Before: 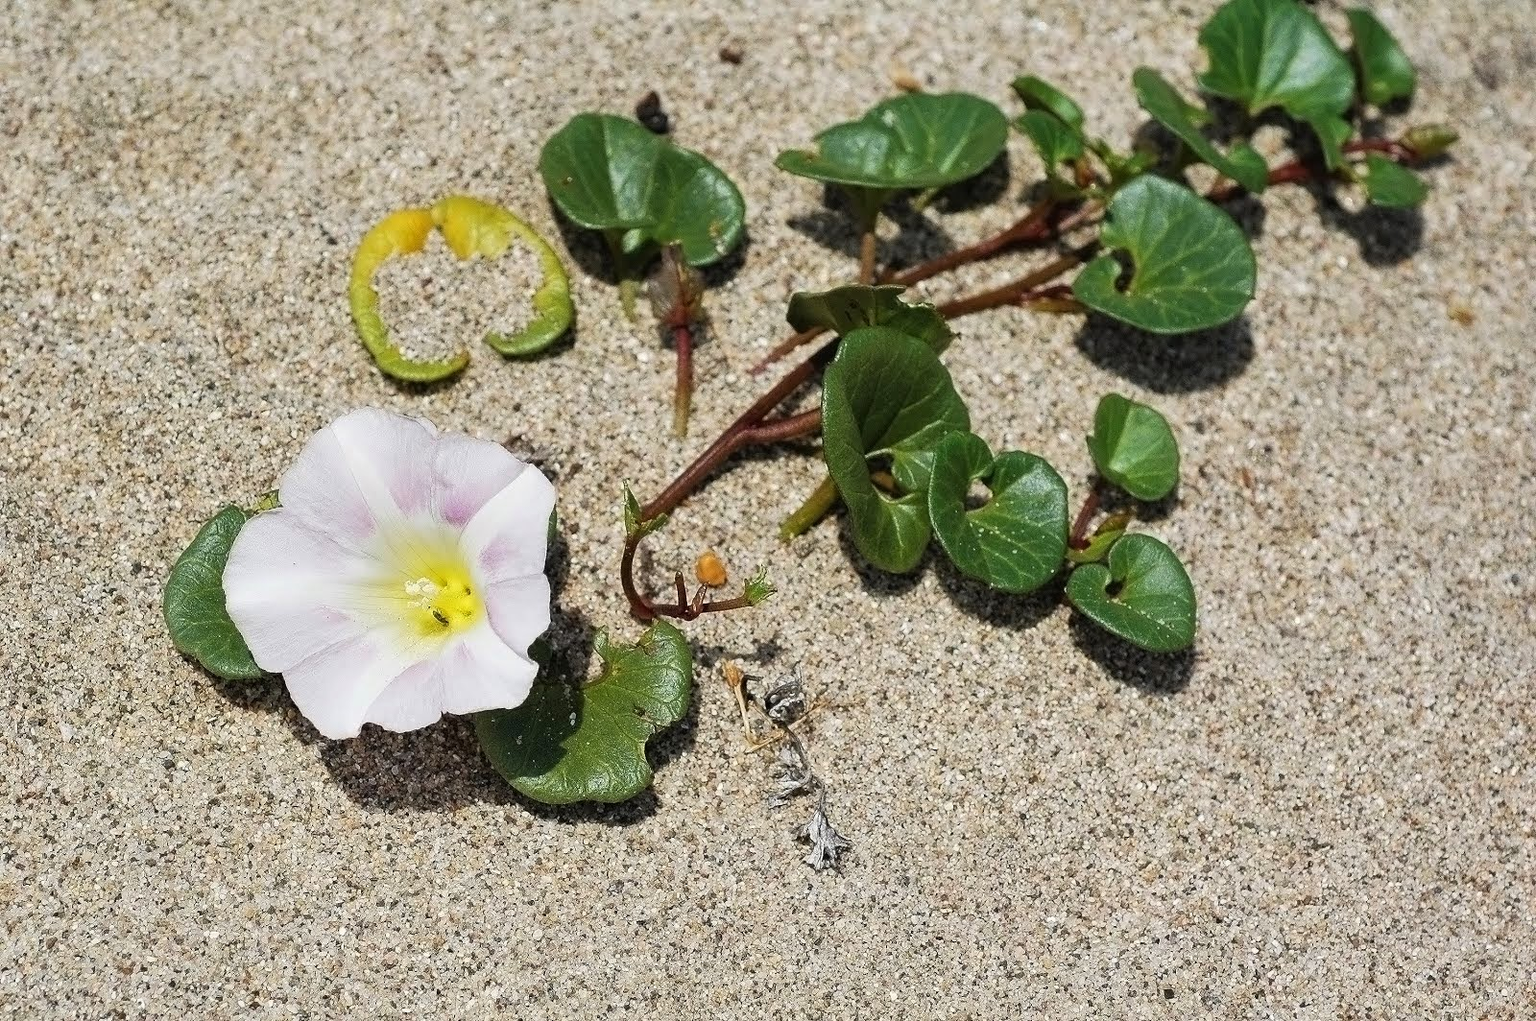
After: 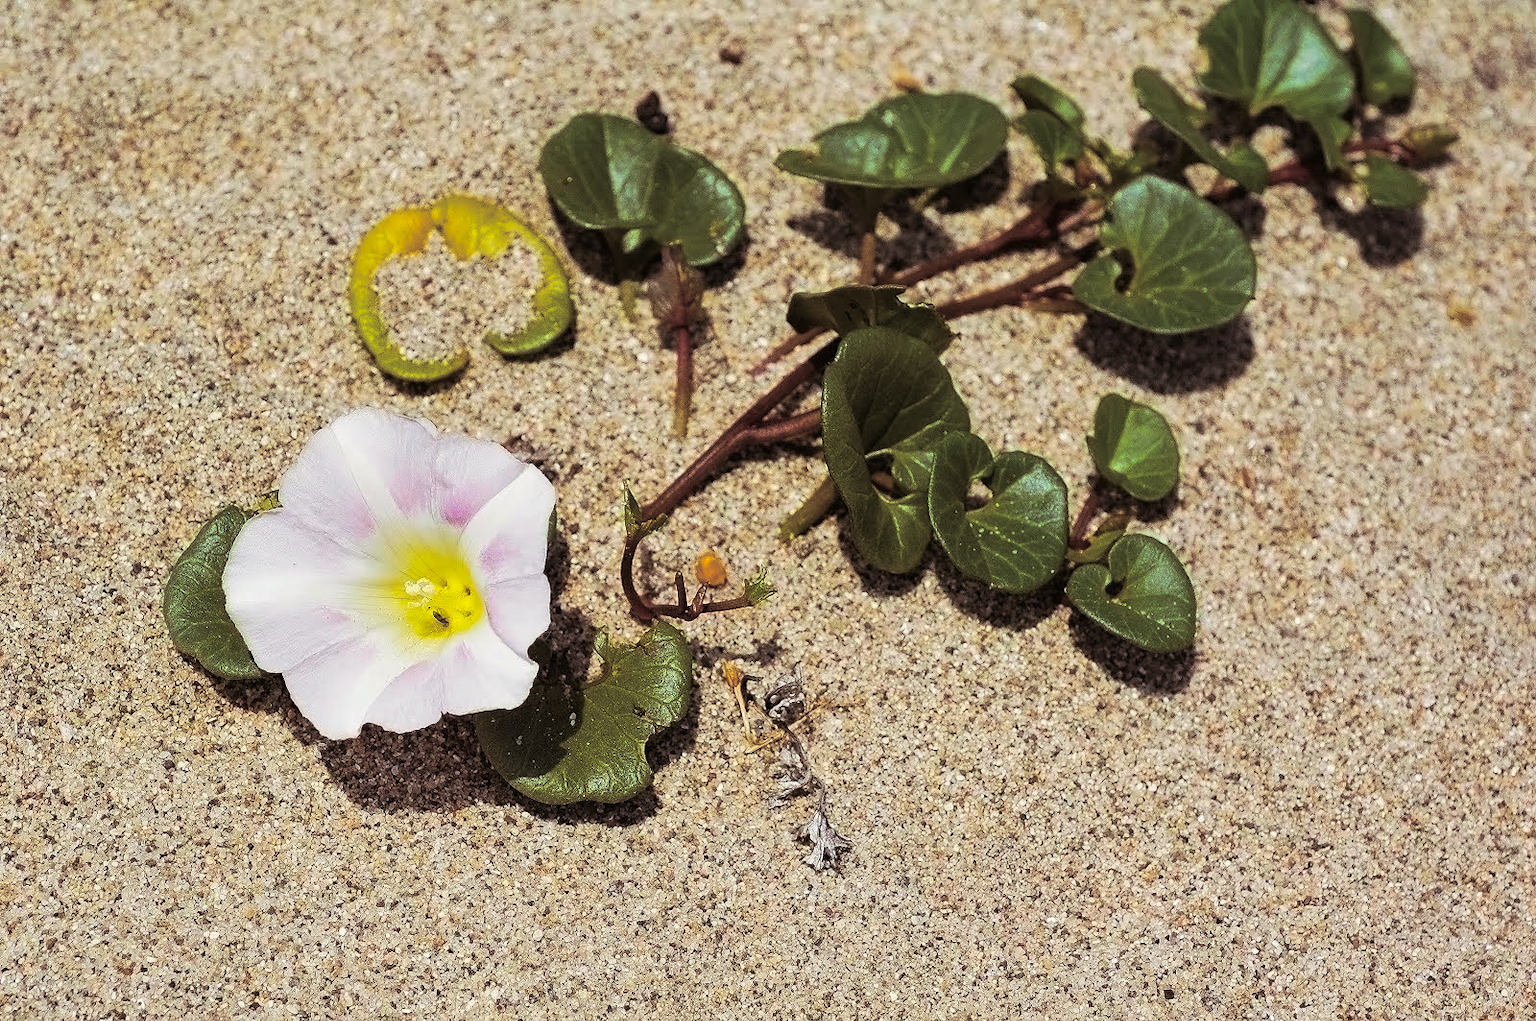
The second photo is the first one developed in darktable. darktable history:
color balance rgb: linear chroma grading › global chroma 15%, perceptual saturation grading › global saturation 30%
split-toning: shadows › saturation 0.24, highlights › hue 54°, highlights › saturation 0.24
tone equalizer: on, module defaults
color balance: mode lift, gamma, gain (sRGB), lift [1, 0.99, 1.01, 0.992], gamma [1, 1.037, 0.974, 0.963]
